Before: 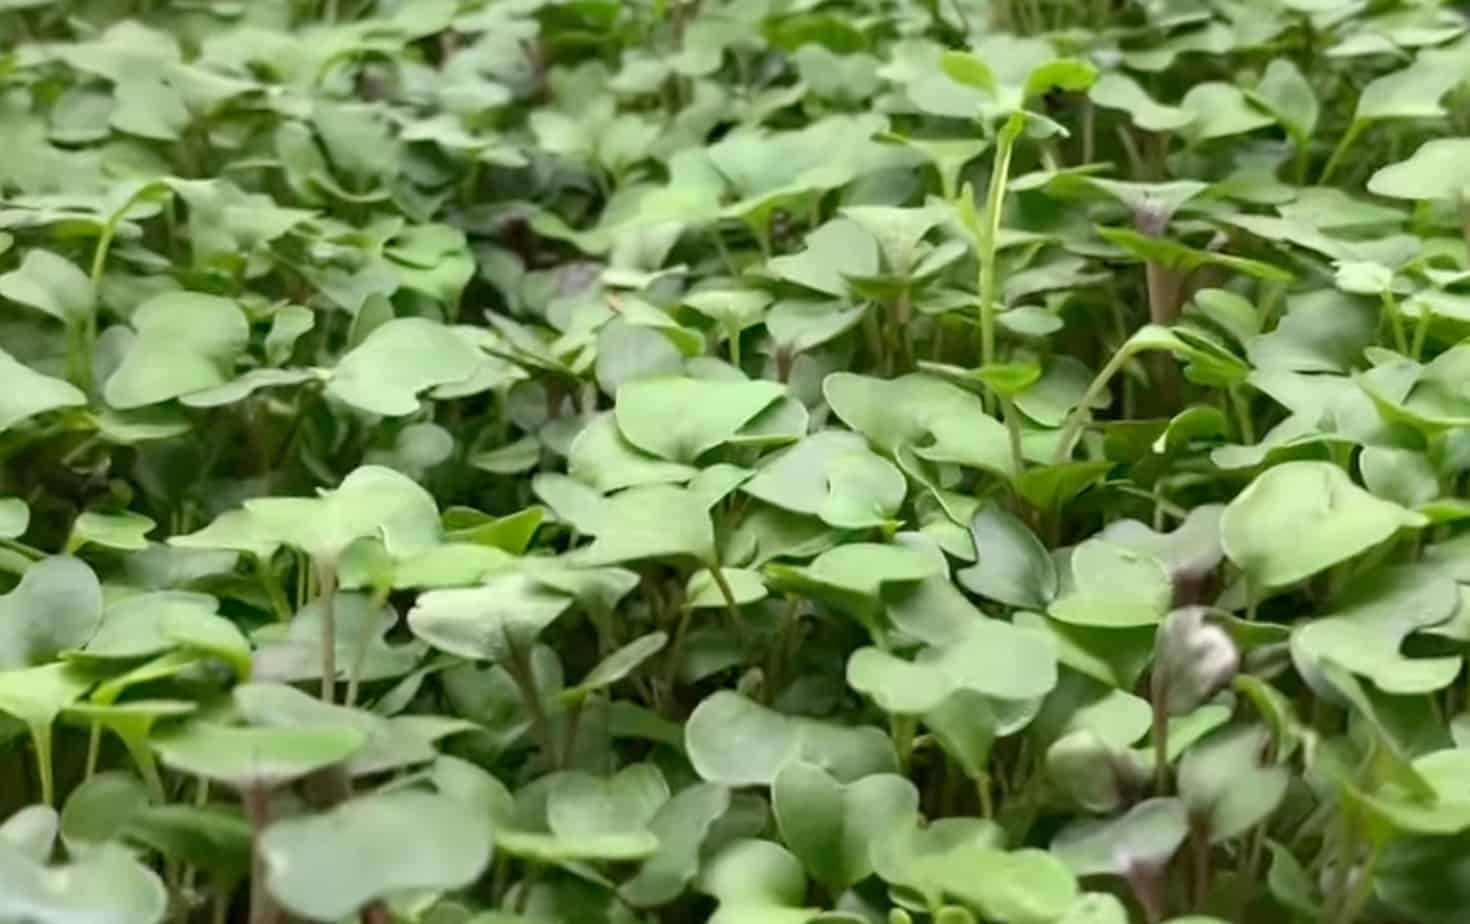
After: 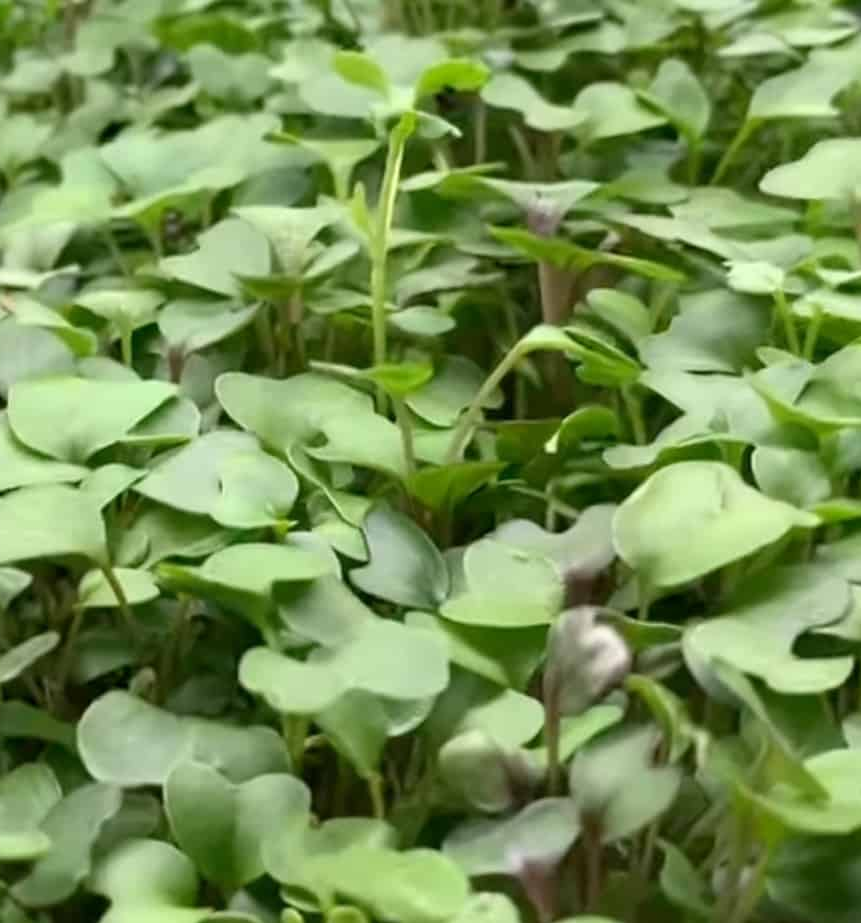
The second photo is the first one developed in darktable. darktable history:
crop: left 41.39%
